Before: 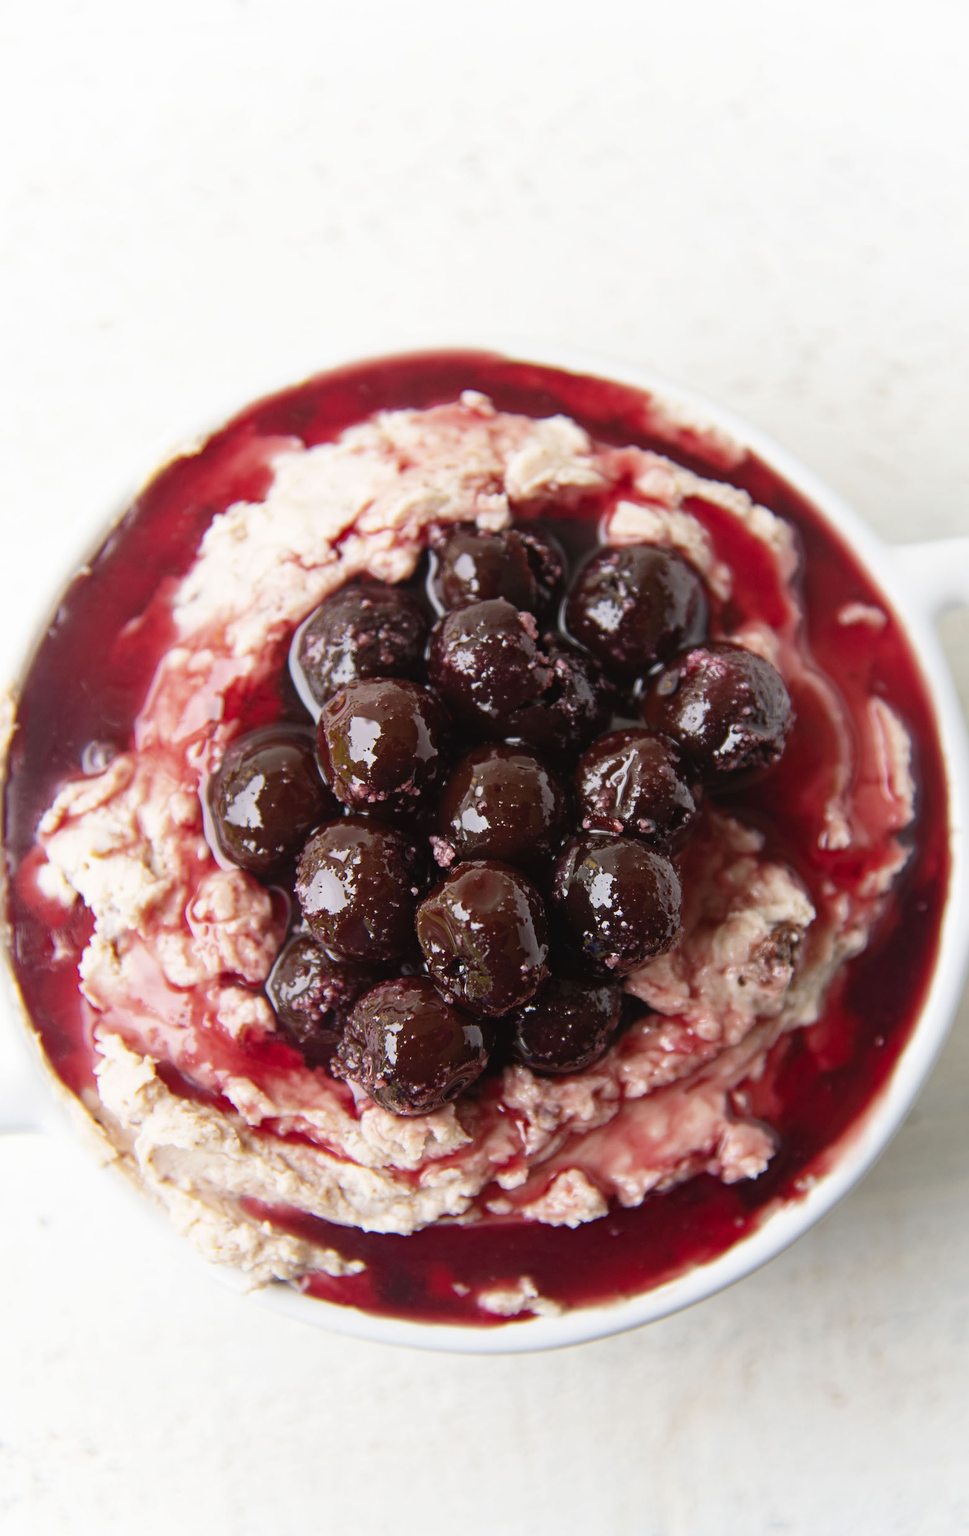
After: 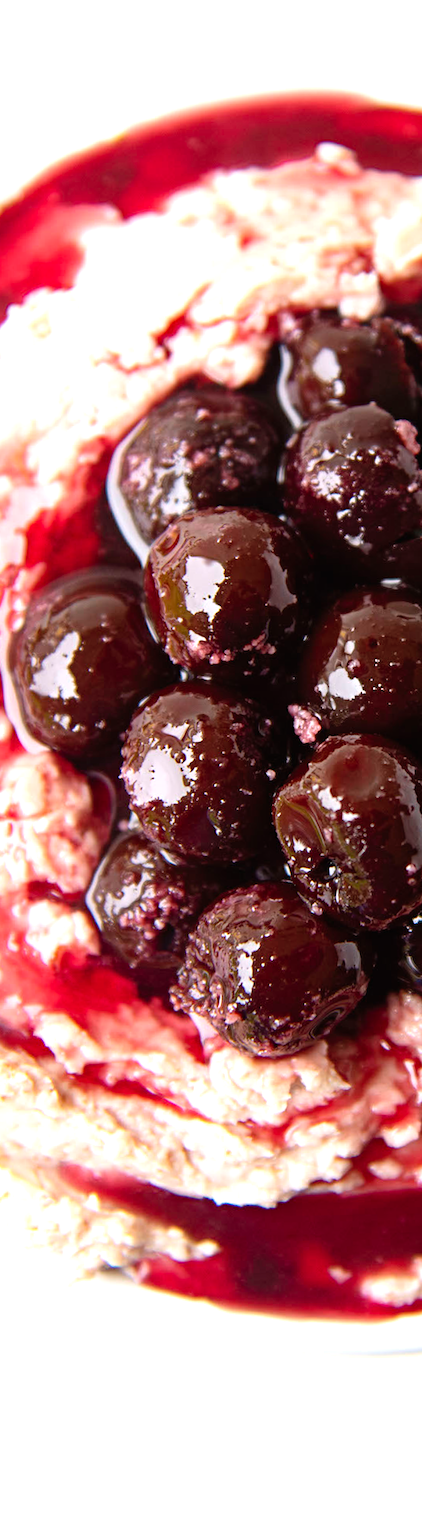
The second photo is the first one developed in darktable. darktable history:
crop and rotate: left 21.77%, top 18.528%, right 44.676%, bottom 2.997%
rotate and perspective: rotation -1.17°, automatic cropping off
levels: levels [0, 0.352, 0.703]
exposure: black level correction 0, exposure -0.721 EV, compensate highlight preservation false
